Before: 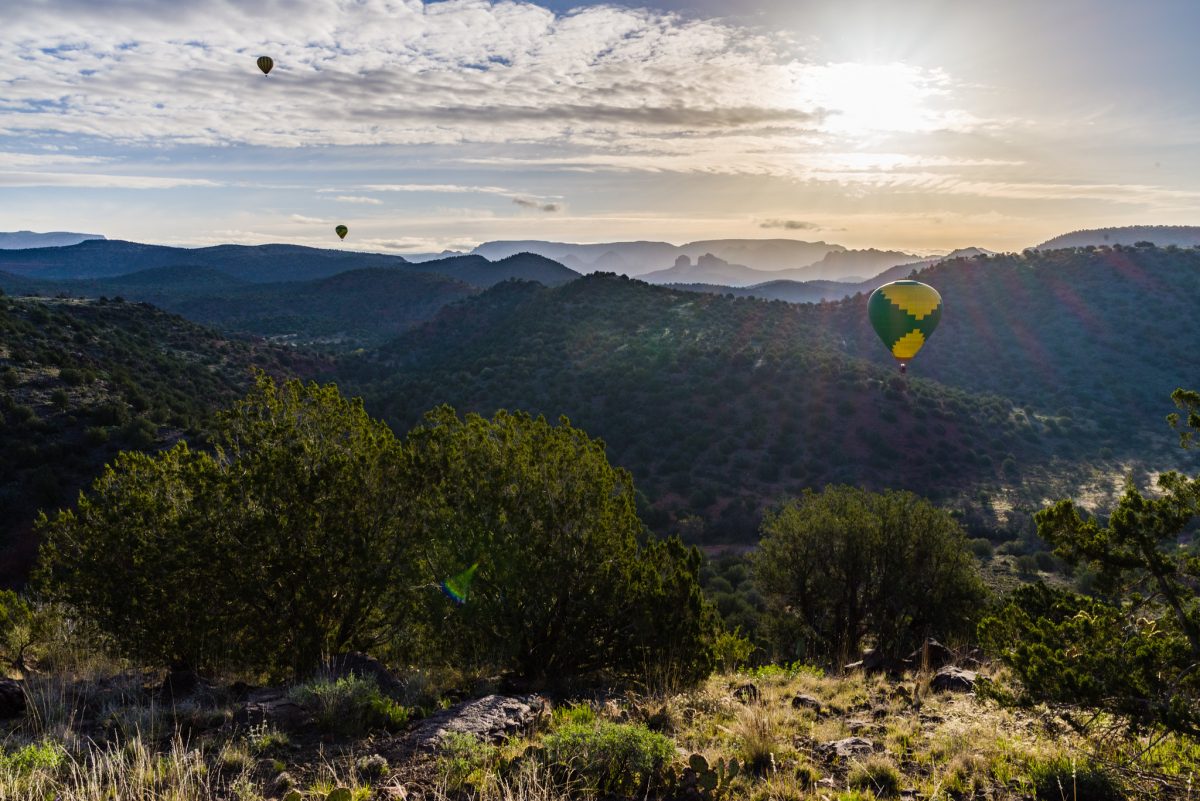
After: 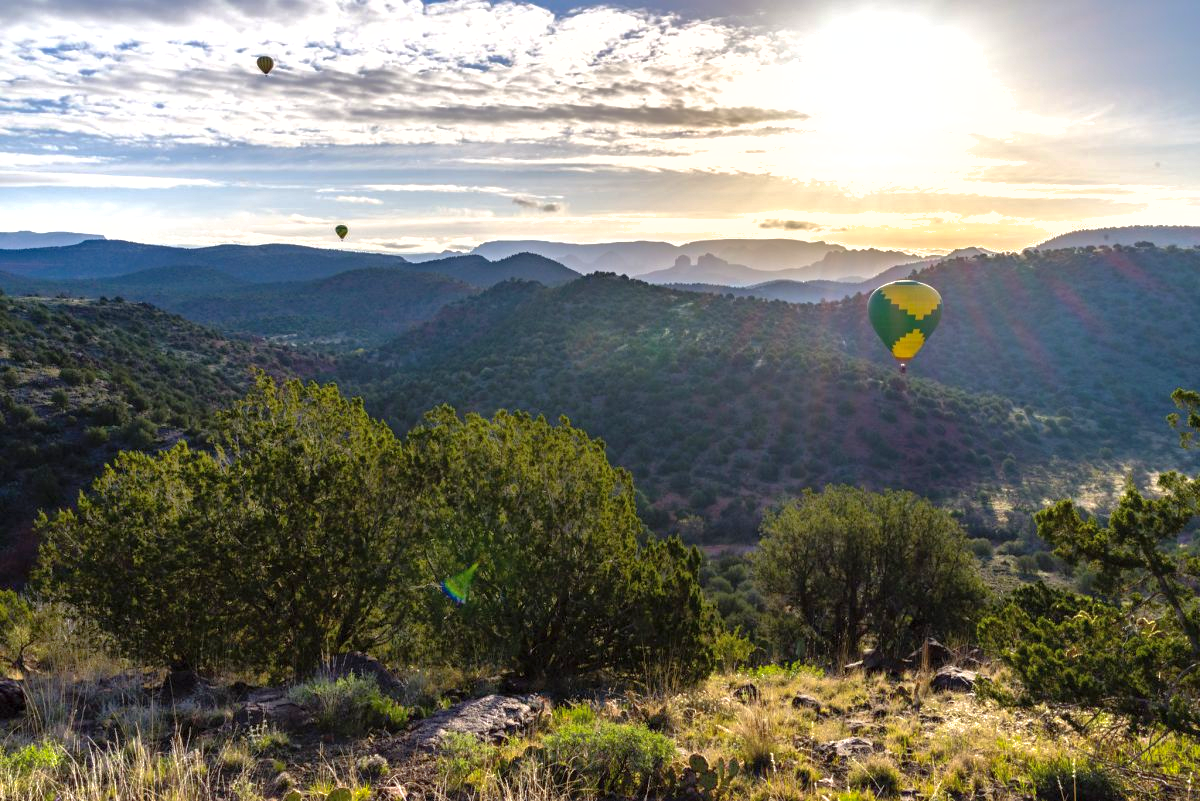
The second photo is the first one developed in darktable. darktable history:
shadows and highlights: on, module defaults
exposure: exposure 0.652 EV, compensate exposure bias true, compensate highlight preservation false
